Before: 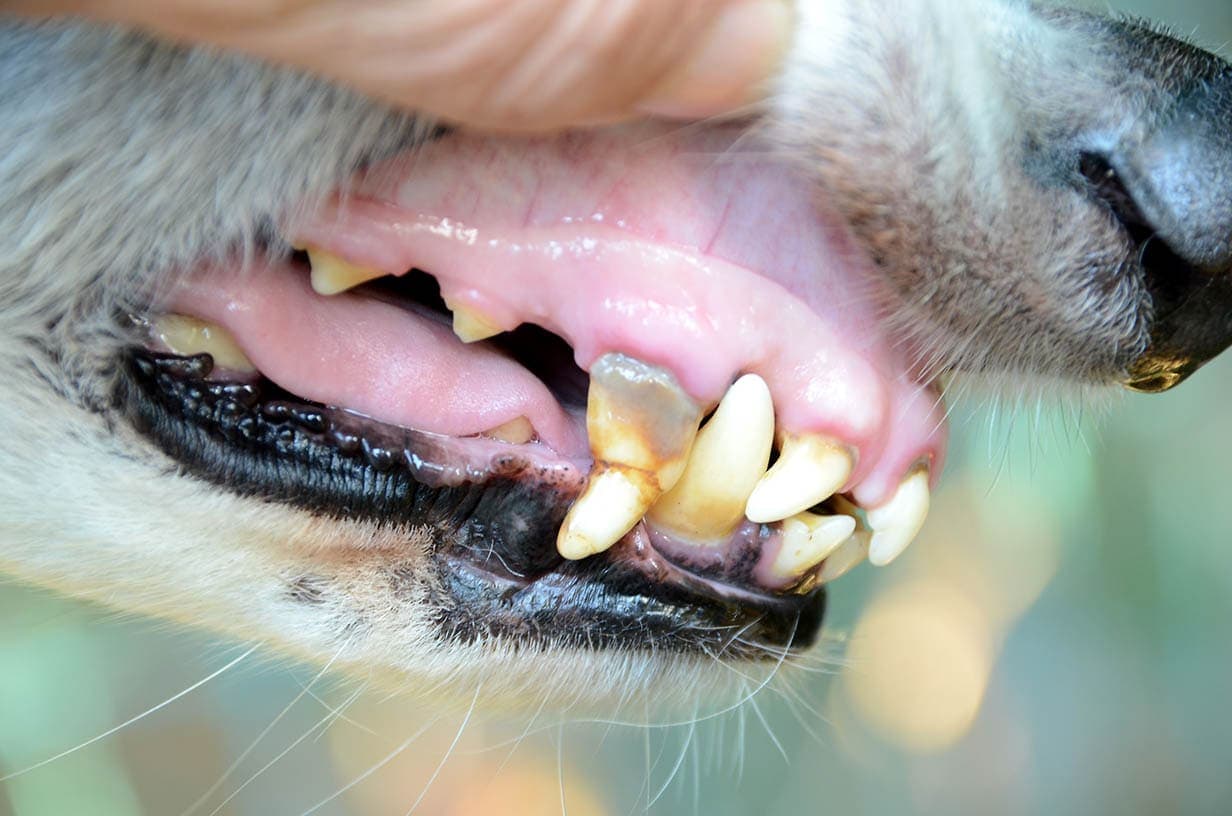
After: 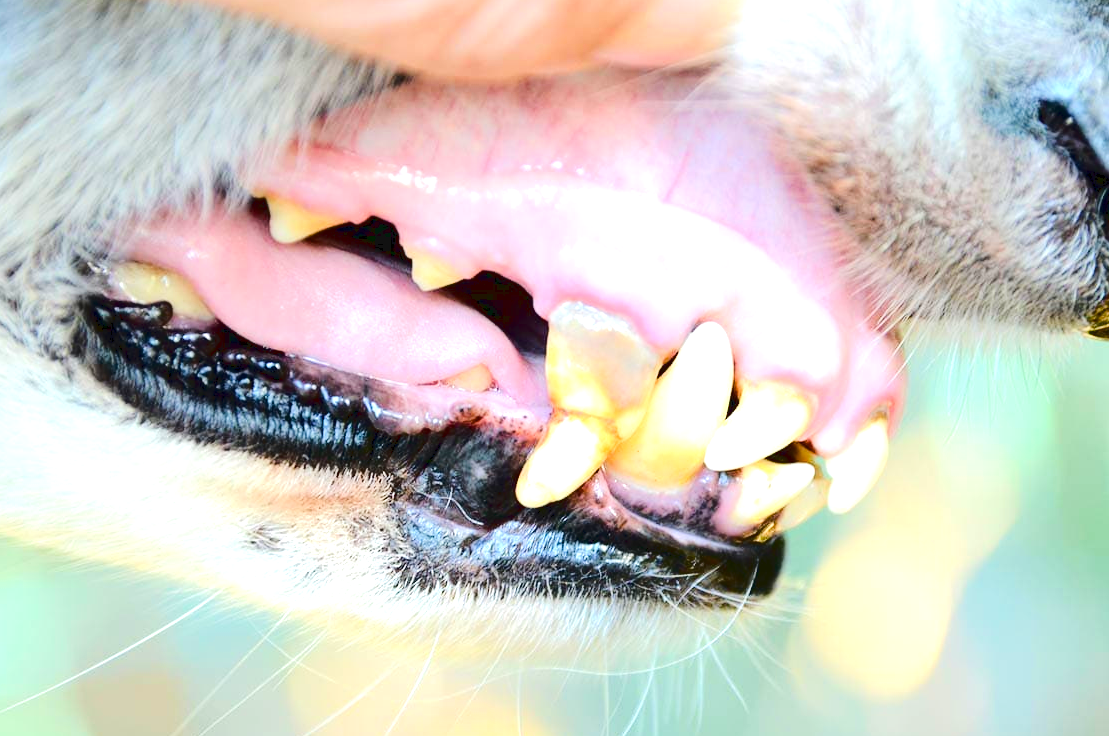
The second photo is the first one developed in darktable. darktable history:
color balance rgb: perceptual saturation grading › global saturation 27.608%, perceptual saturation grading › highlights -25.108%, perceptual saturation grading › shadows 24.496%
crop: left 3.372%, top 6.415%, right 6.532%, bottom 3.33%
exposure: exposure 0.736 EV, compensate highlight preservation false
tone curve: curves: ch0 [(0, 0) (0.003, 0.049) (0.011, 0.052) (0.025, 0.057) (0.044, 0.069) (0.069, 0.076) (0.1, 0.09) (0.136, 0.111) (0.177, 0.15) (0.224, 0.197) (0.277, 0.267) (0.335, 0.366) (0.399, 0.477) (0.468, 0.561) (0.543, 0.651) (0.623, 0.733) (0.709, 0.804) (0.801, 0.869) (0.898, 0.924) (1, 1)]
